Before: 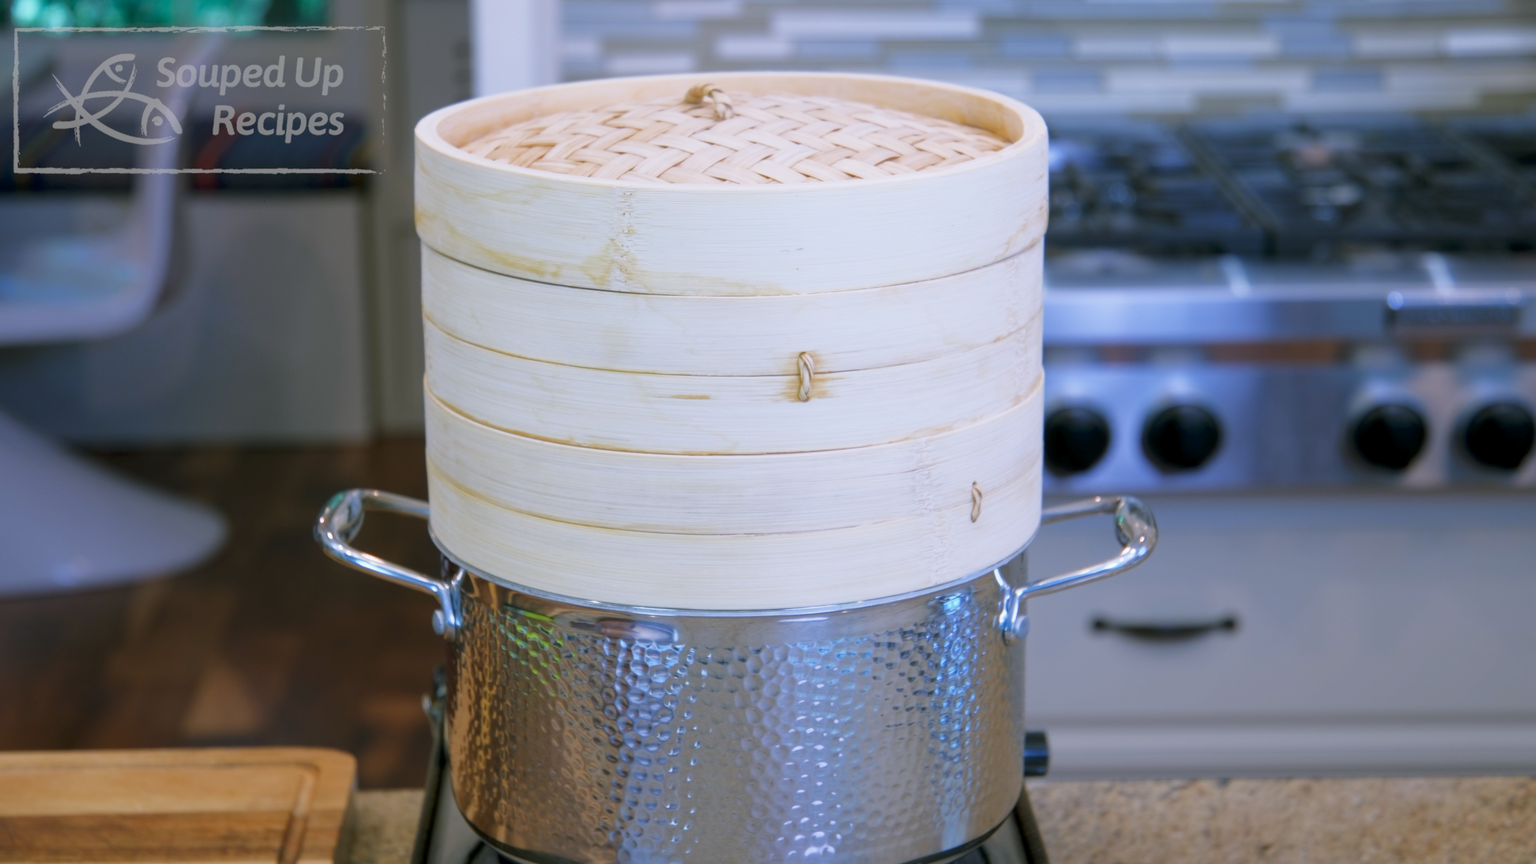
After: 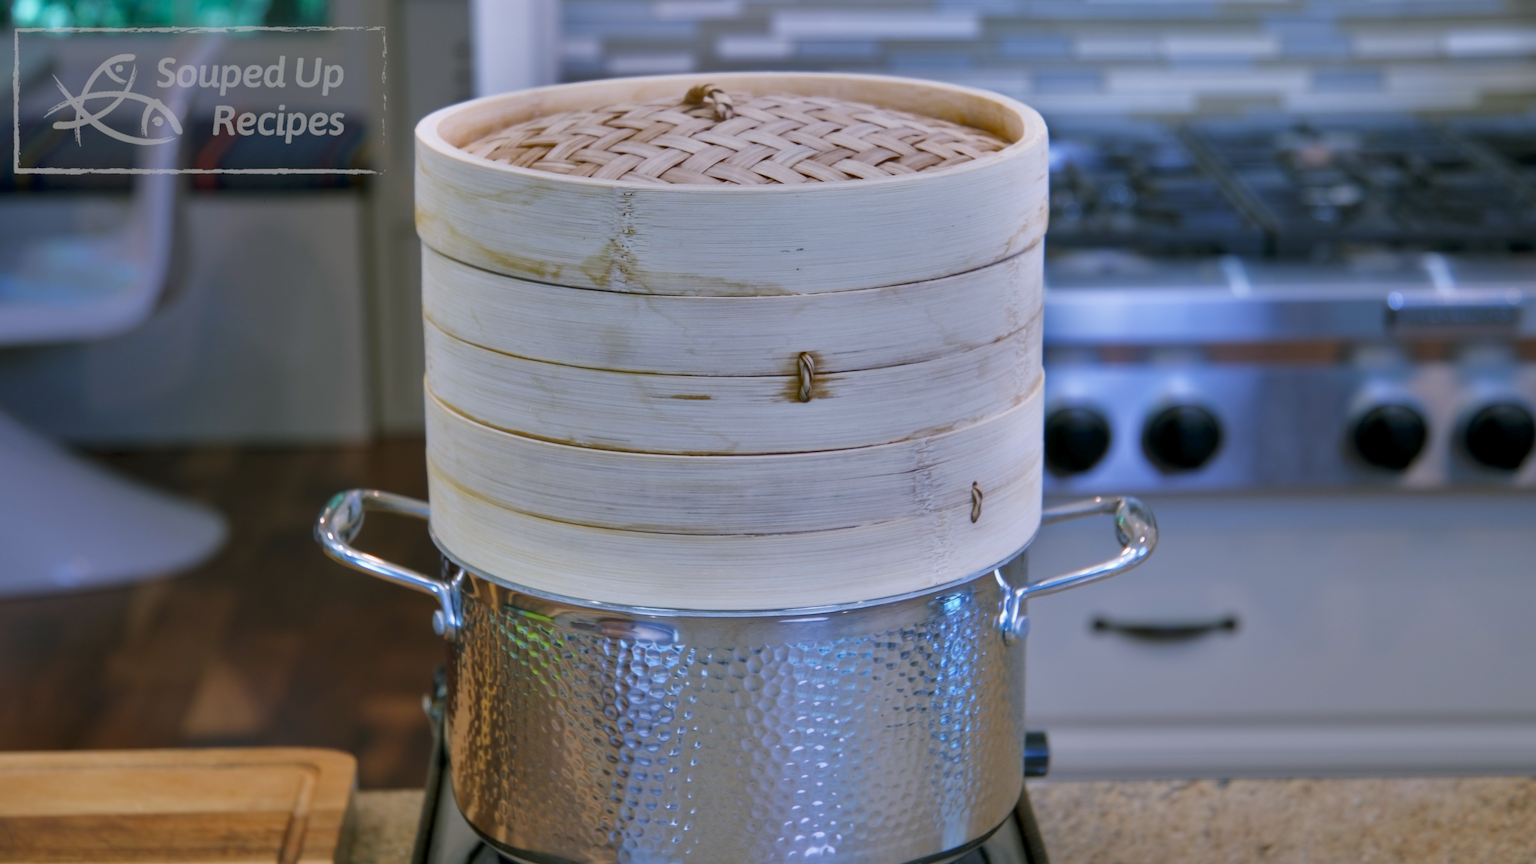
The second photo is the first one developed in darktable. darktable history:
shadows and highlights: shadows 24.5, highlights -78.15, soften with gaussian
